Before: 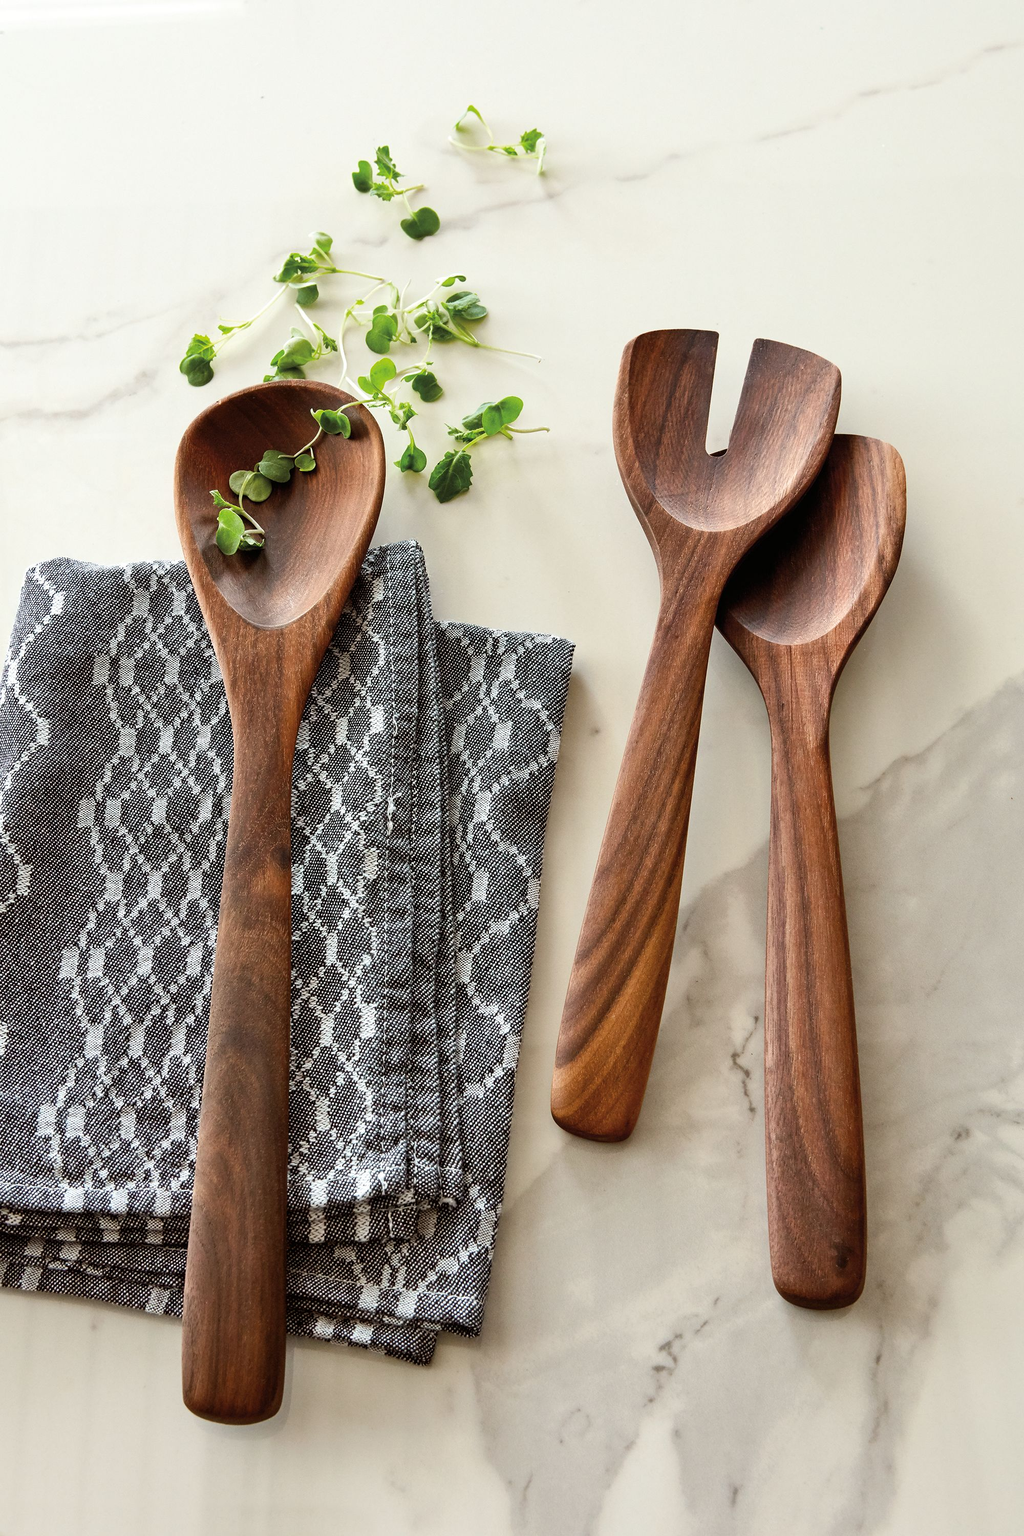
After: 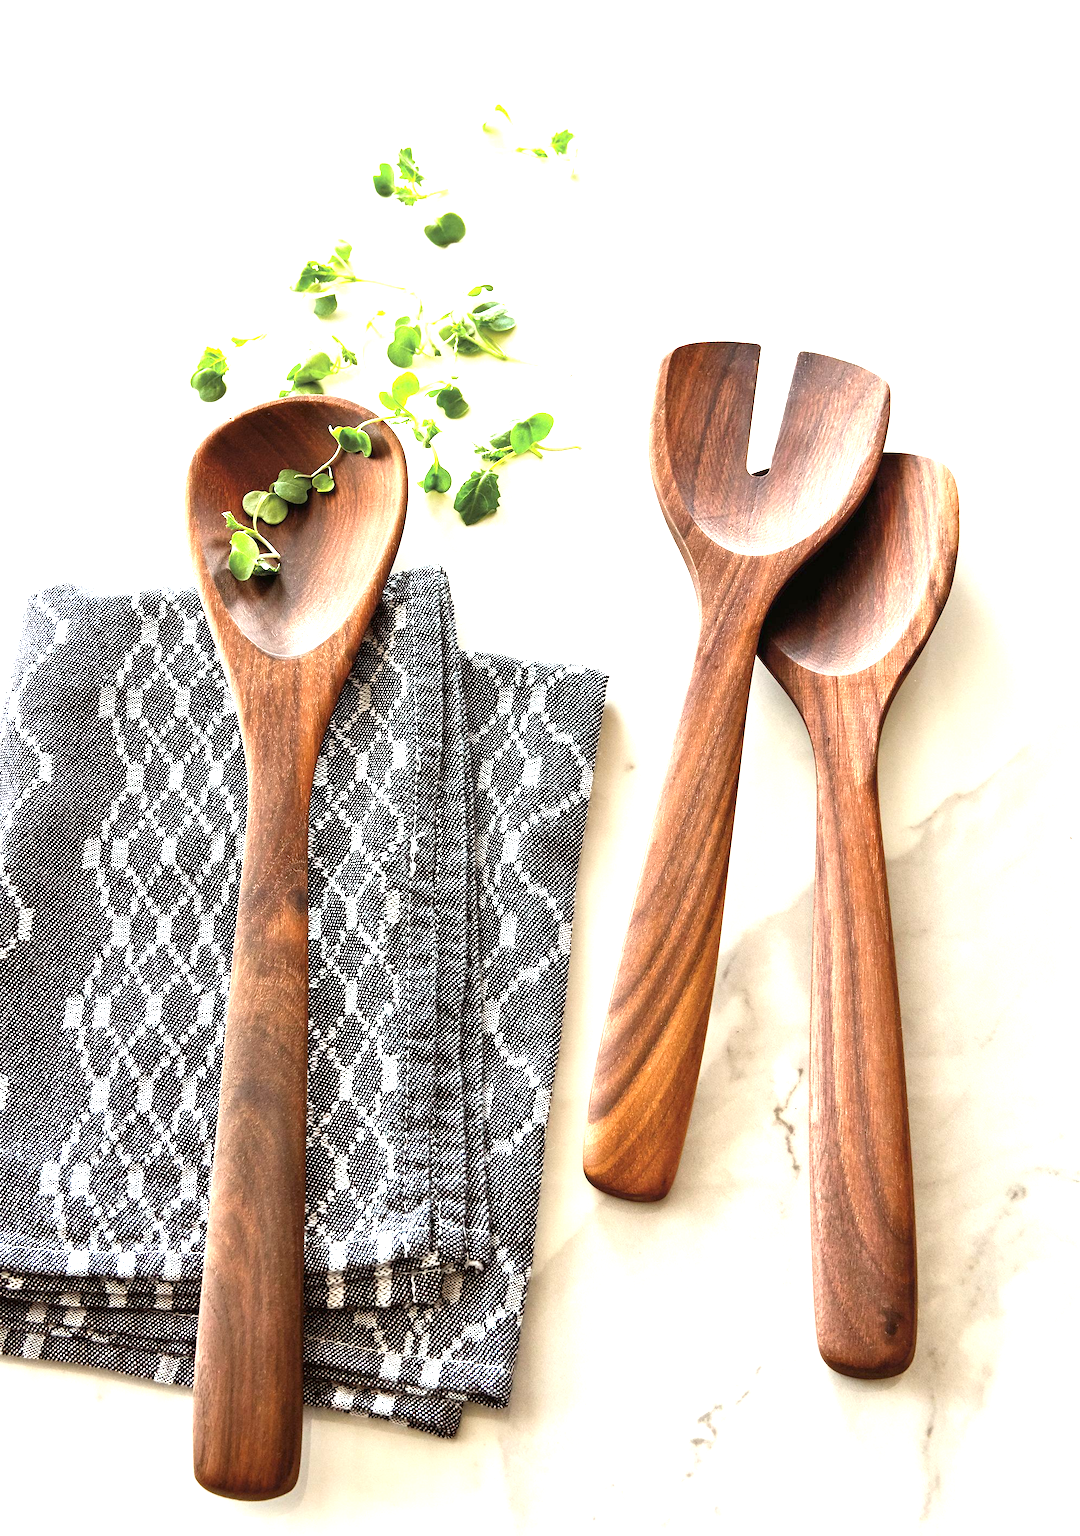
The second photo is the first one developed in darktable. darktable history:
crop: top 0.448%, right 0.264%, bottom 5.045%
white balance: emerald 1
exposure: black level correction 0, exposure 1.35 EV, compensate exposure bias true, compensate highlight preservation false
